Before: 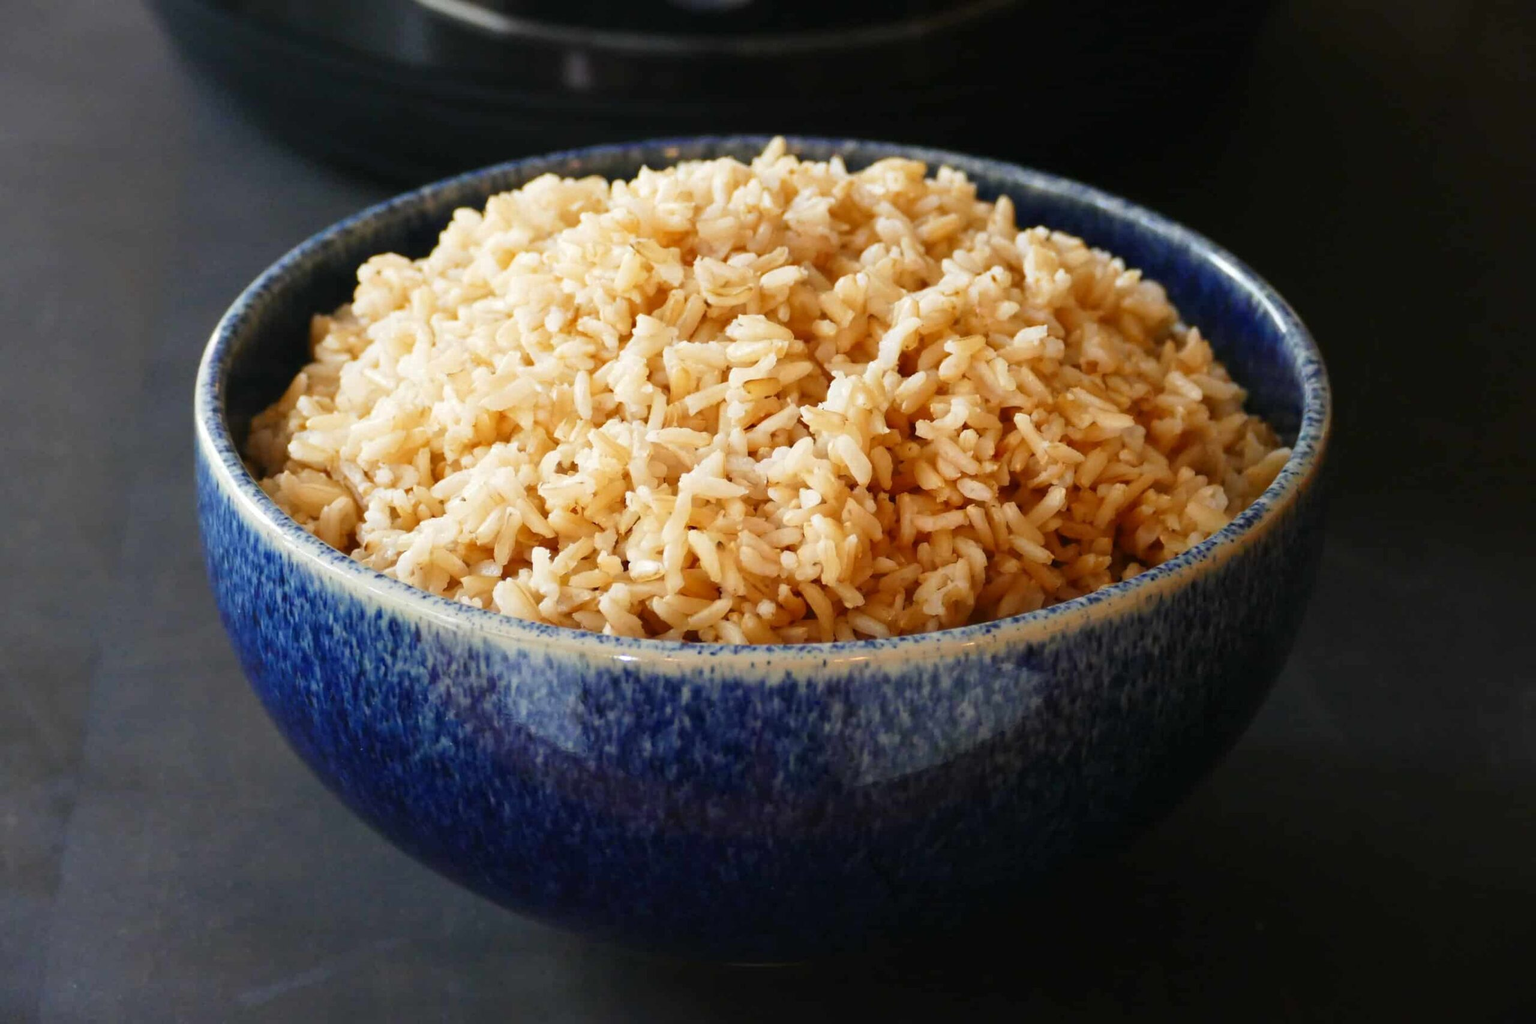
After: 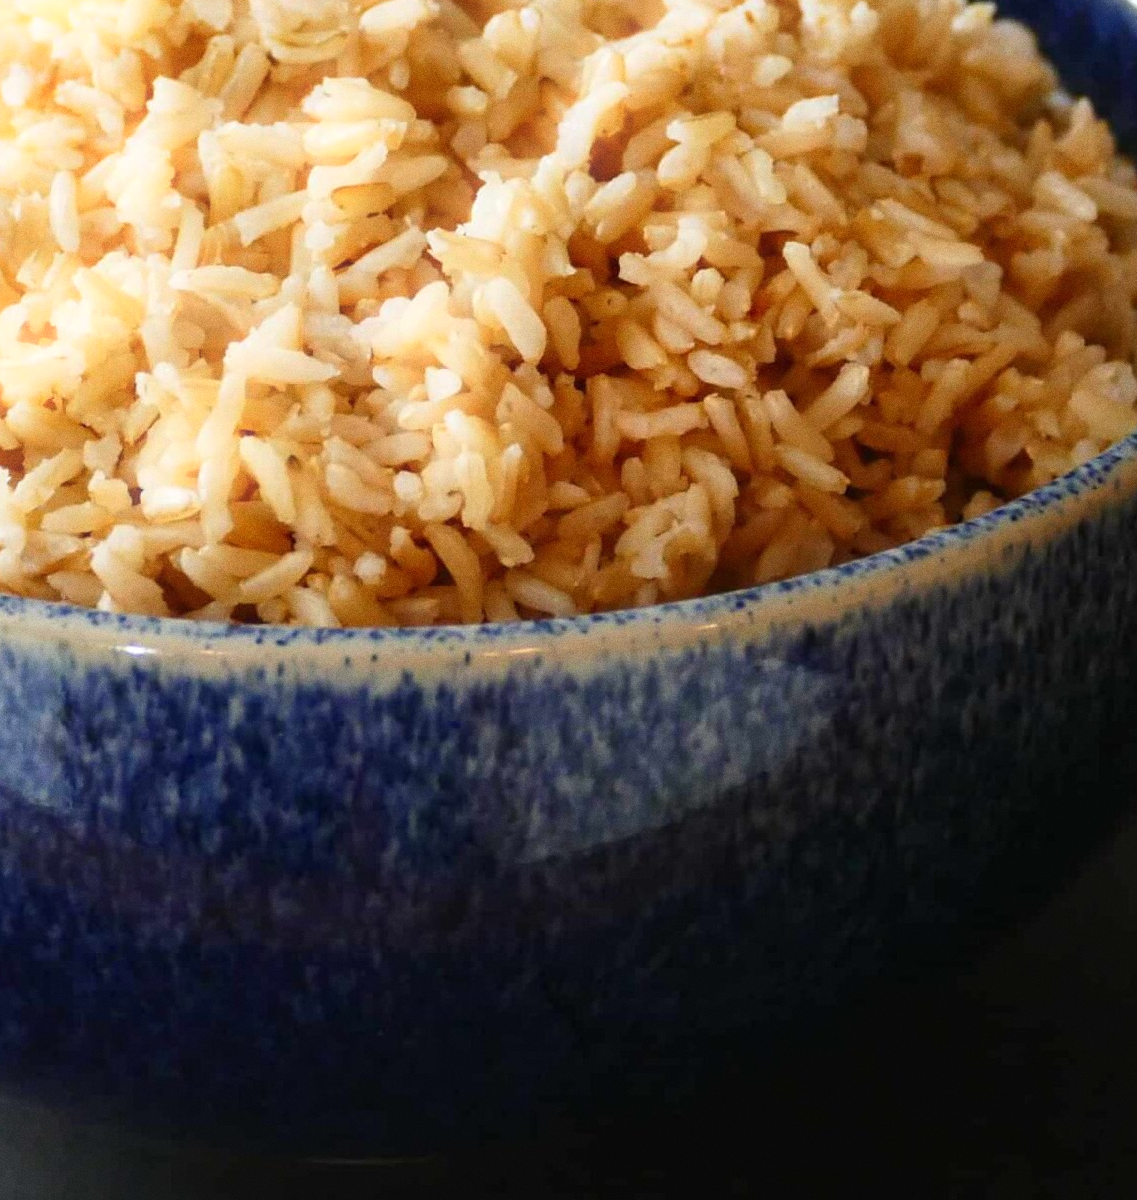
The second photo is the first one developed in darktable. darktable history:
crop: left 35.432%, top 26.233%, right 20.145%, bottom 3.432%
bloom: size 5%, threshold 95%, strength 15%
grain: coarseness 0.09 ISO
